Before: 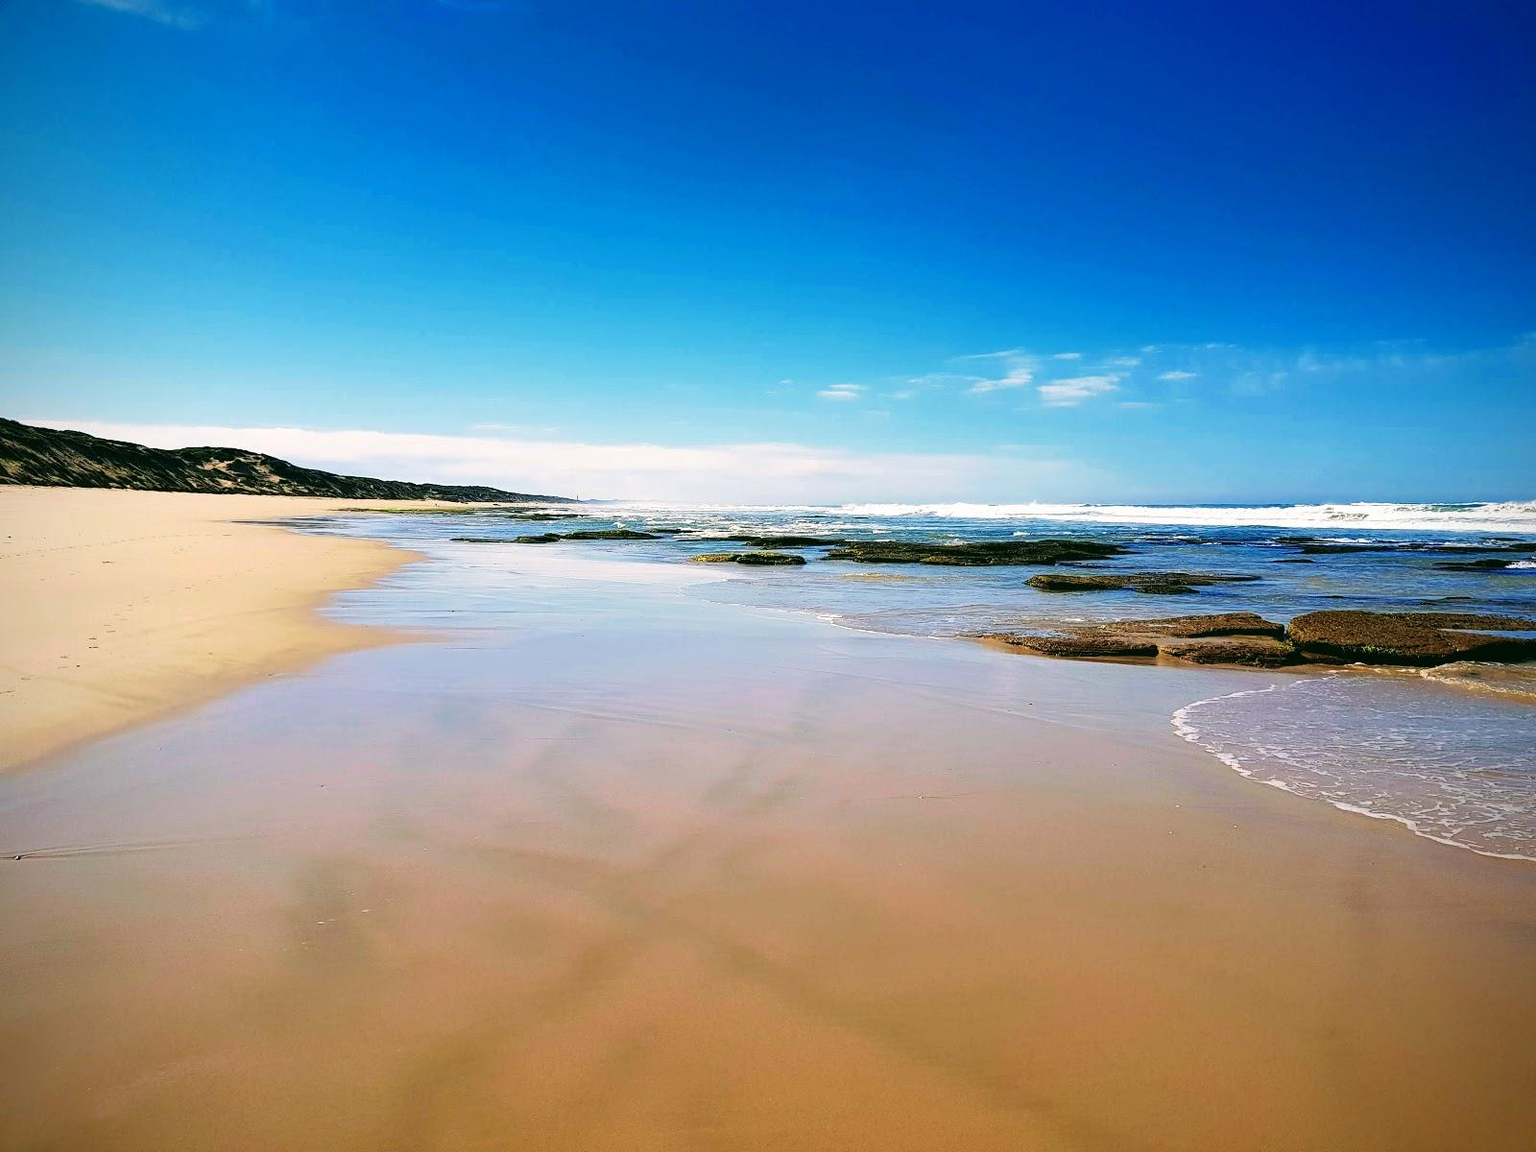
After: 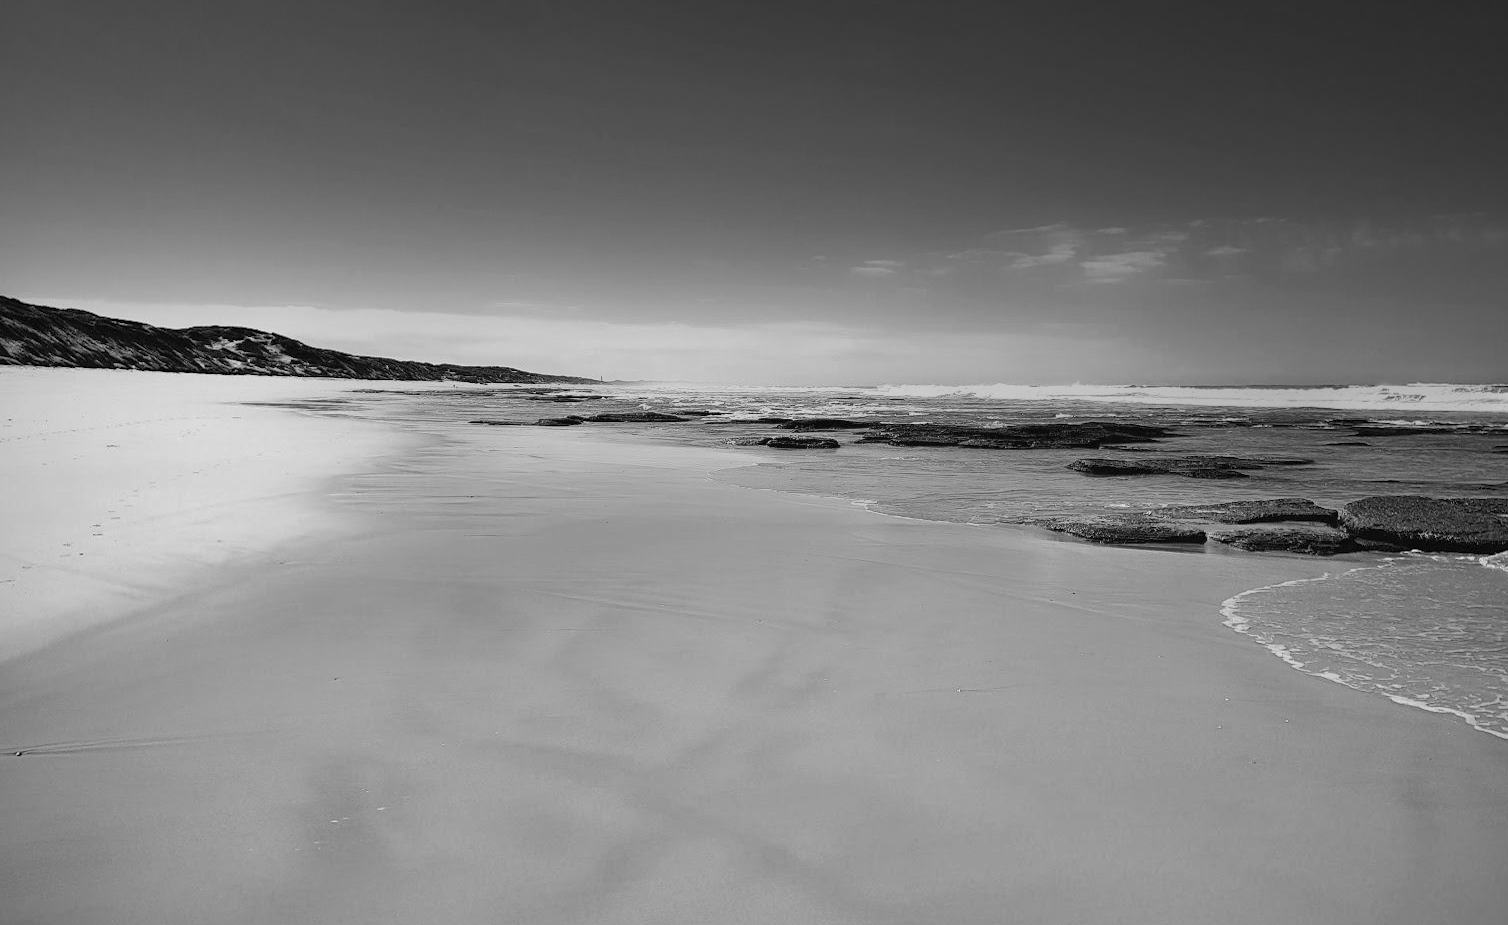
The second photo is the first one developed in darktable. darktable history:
exposure: exposure 0.496 EV, compensate highlight preservation false
monochrome: a 79.32, b 81.83, size 1.1
crop and rotate: angle 0.03°, top 11.643%, right 5.651%, bottom 11.189%
white balance: red 1.042, blue 1.17
